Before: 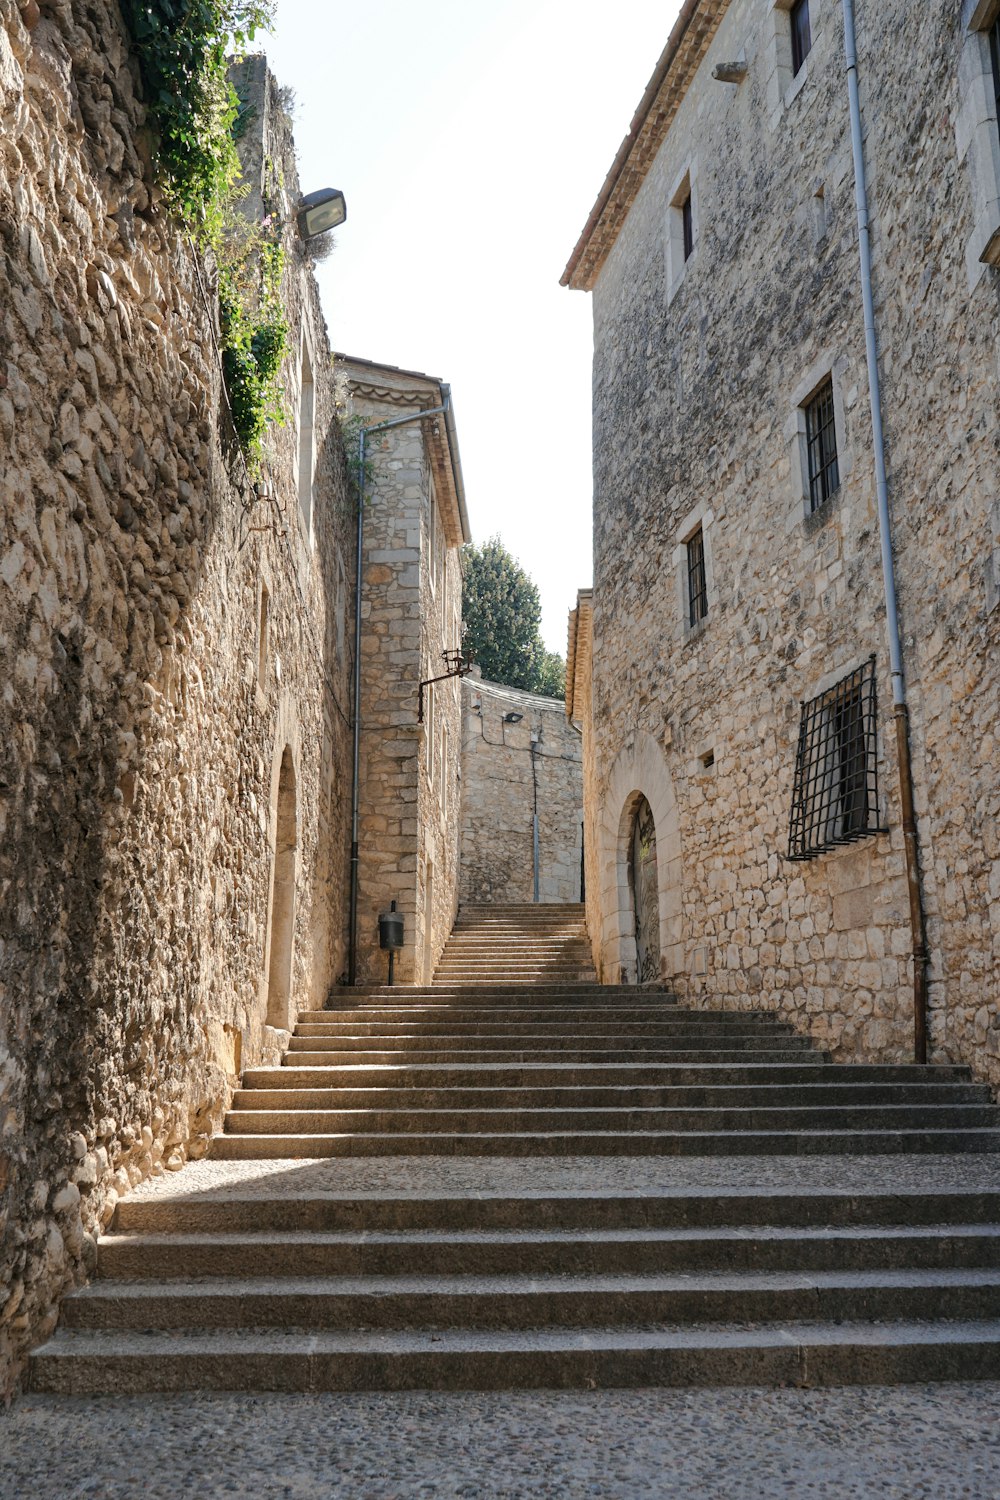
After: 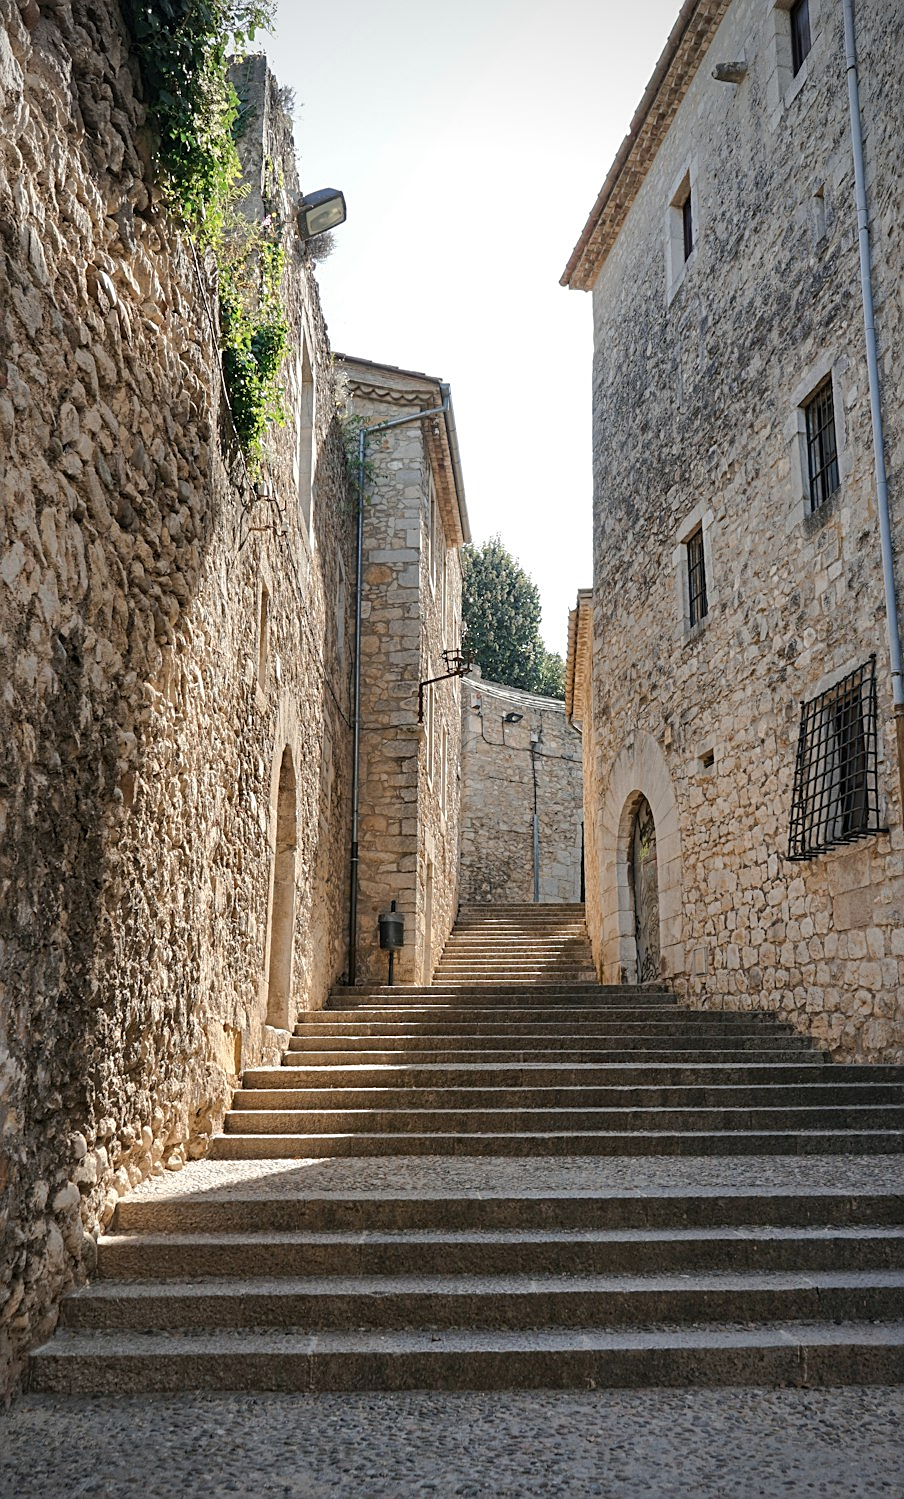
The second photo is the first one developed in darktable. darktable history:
crop: right 9.509%, bottom 0.031%
sharpen: on, module defaults
vignetting: on, module defaults
